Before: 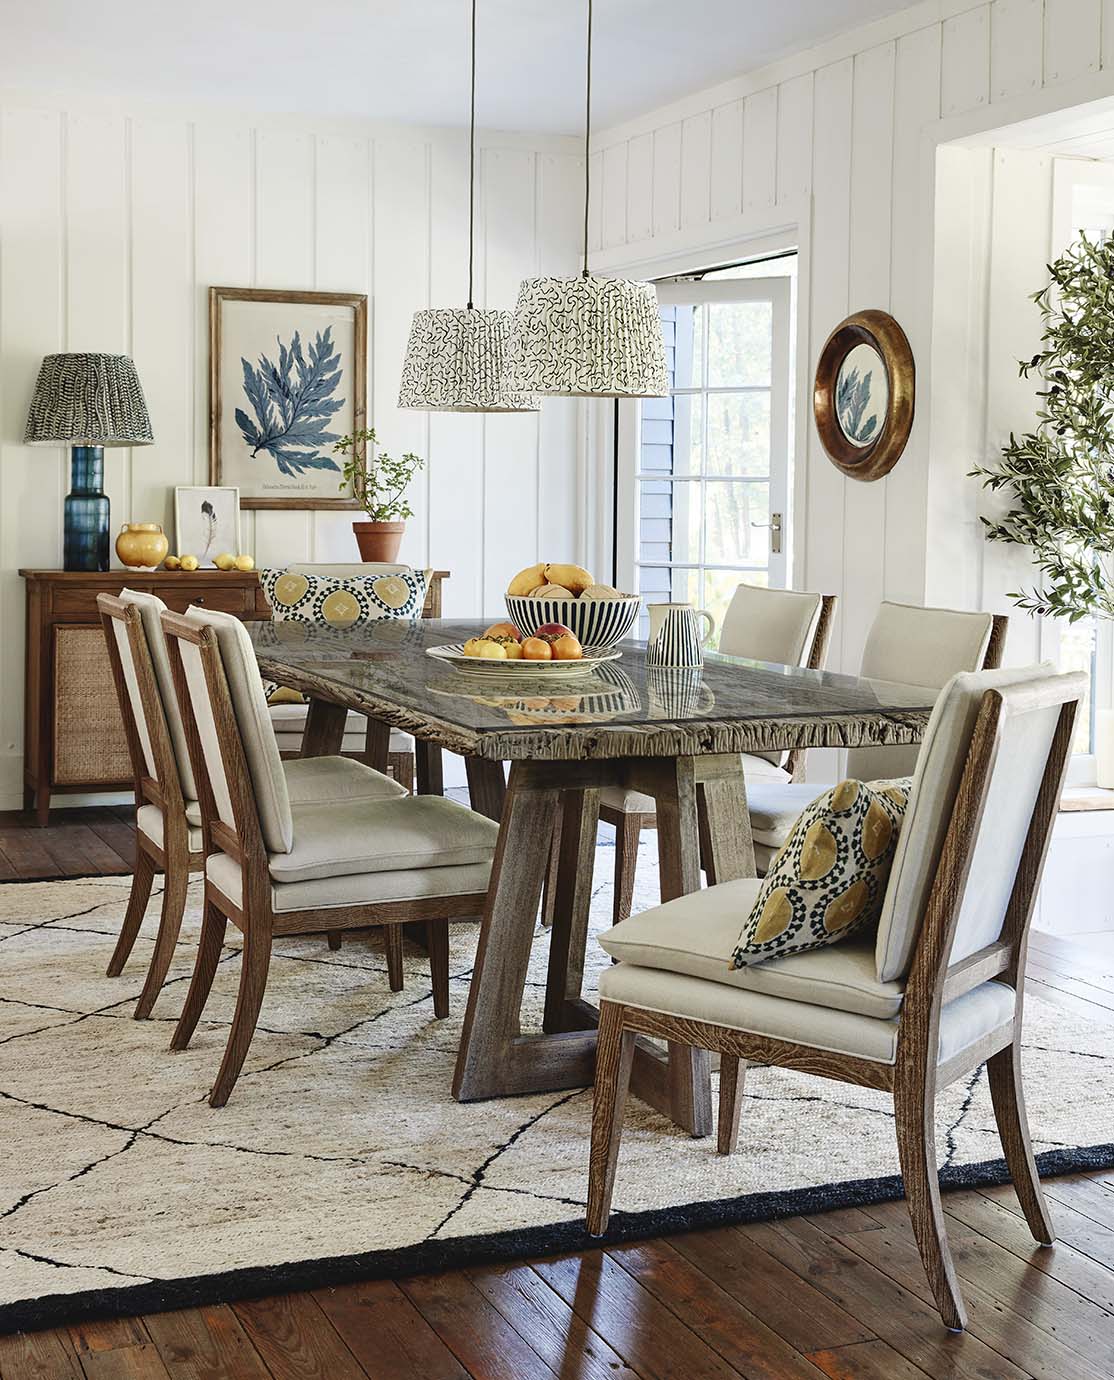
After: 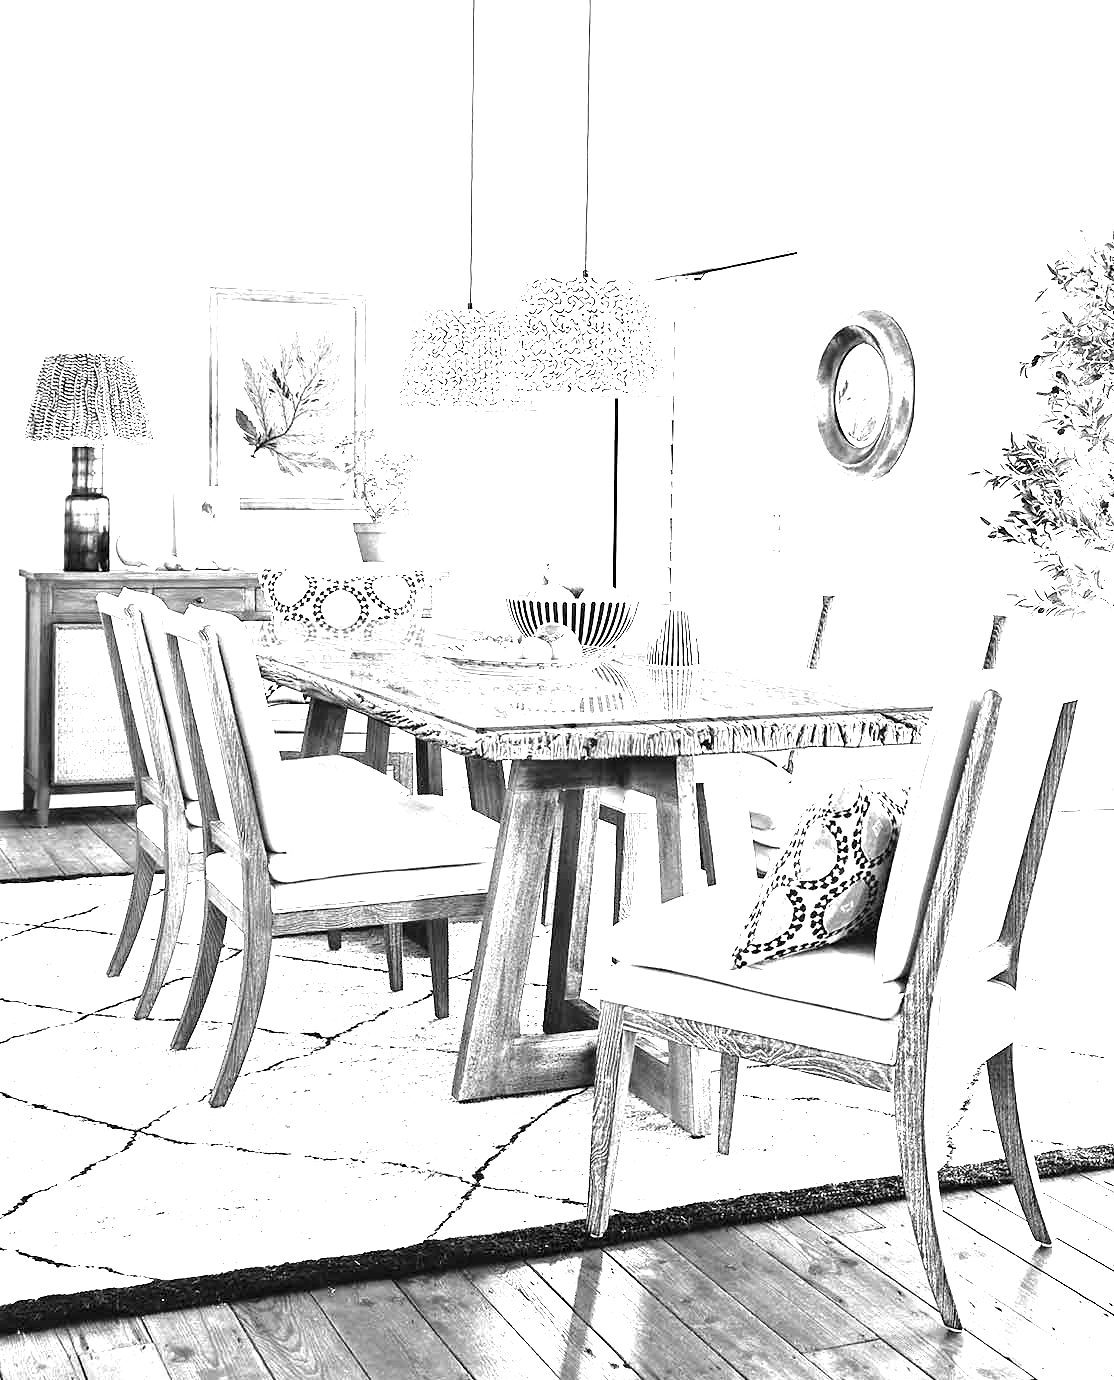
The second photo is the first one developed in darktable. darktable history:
white balance: red 2.421, blue 1.533
exposure: black level correction -0.023, exposure 1.397 EV, compensate highlight preservation false
base curve: curves: ch0 [(0, 0.007) (0.028, 0.063) (0.121, 0.311) (0.46, 0.743) (0.859, 0.957) (1, 1)], preserve colors none
monochrome: size 3.1
color correction: highlights a* 1.12, highlights b* 24.26, shadows a* 15.58, shadows b* 24.26
zone system: zone [-1 ×6, 0.602, -1 ×18]
color zones: curves: ch0 [(0, 0.465) (0.092, 0.596) (0.289, 0.464) (0.429, 0.453) (0.571, 0.464) (0.714, 0.455) (0.857, 0.462) (1, 0.465)]
levels: levels [0.514, 0.759, 1]
